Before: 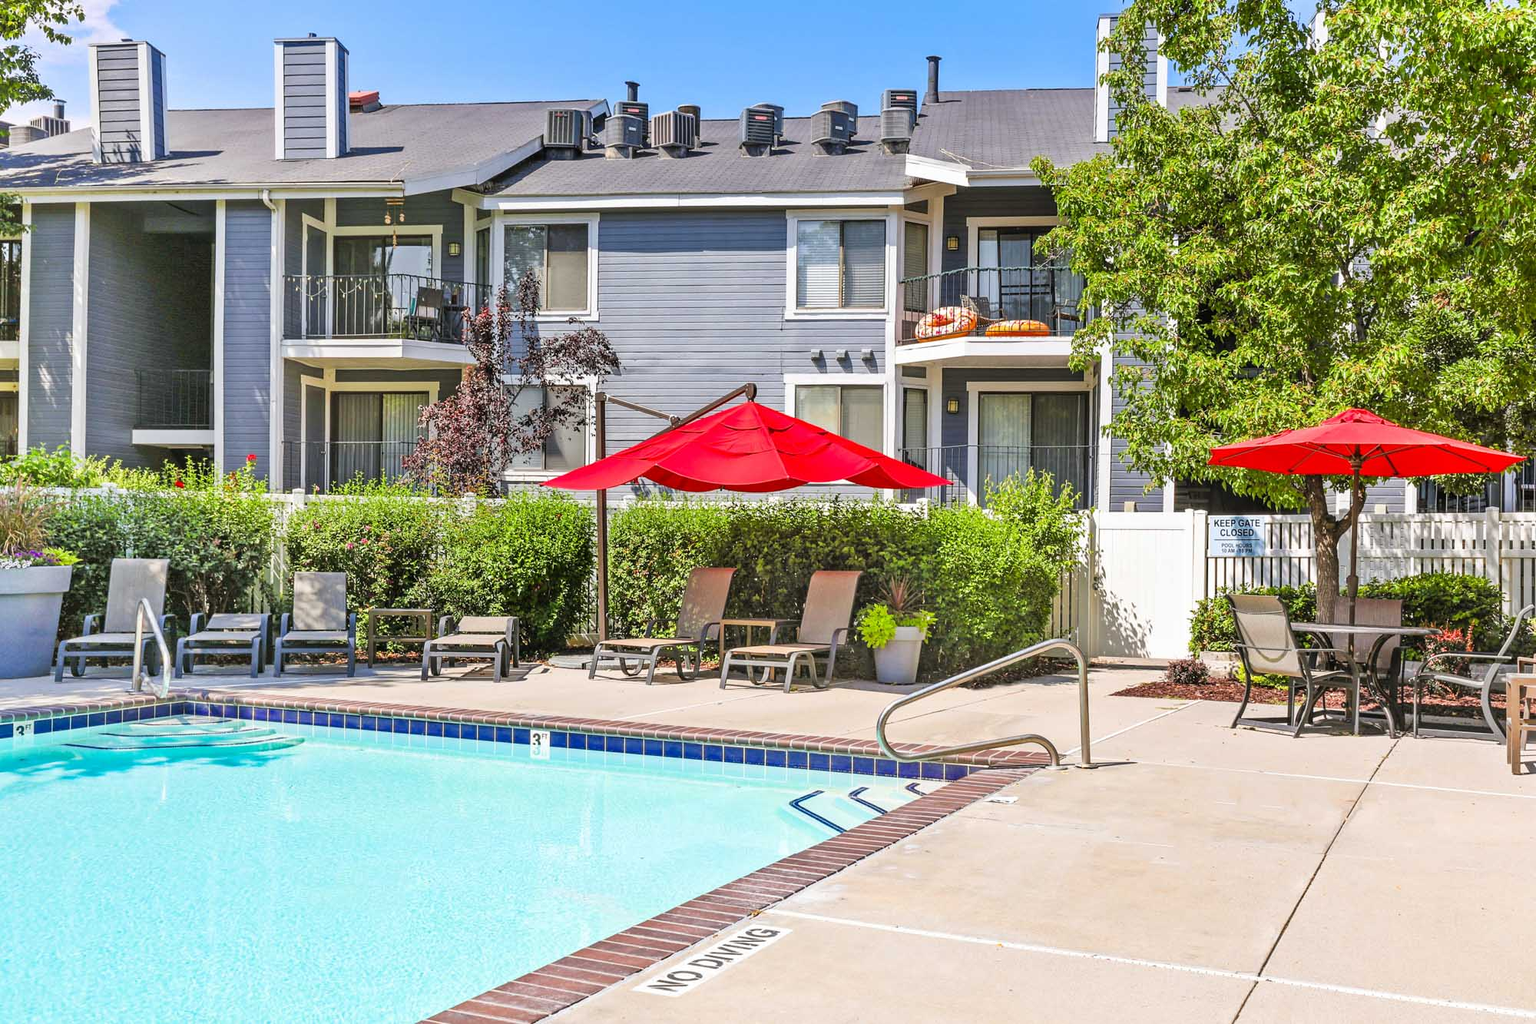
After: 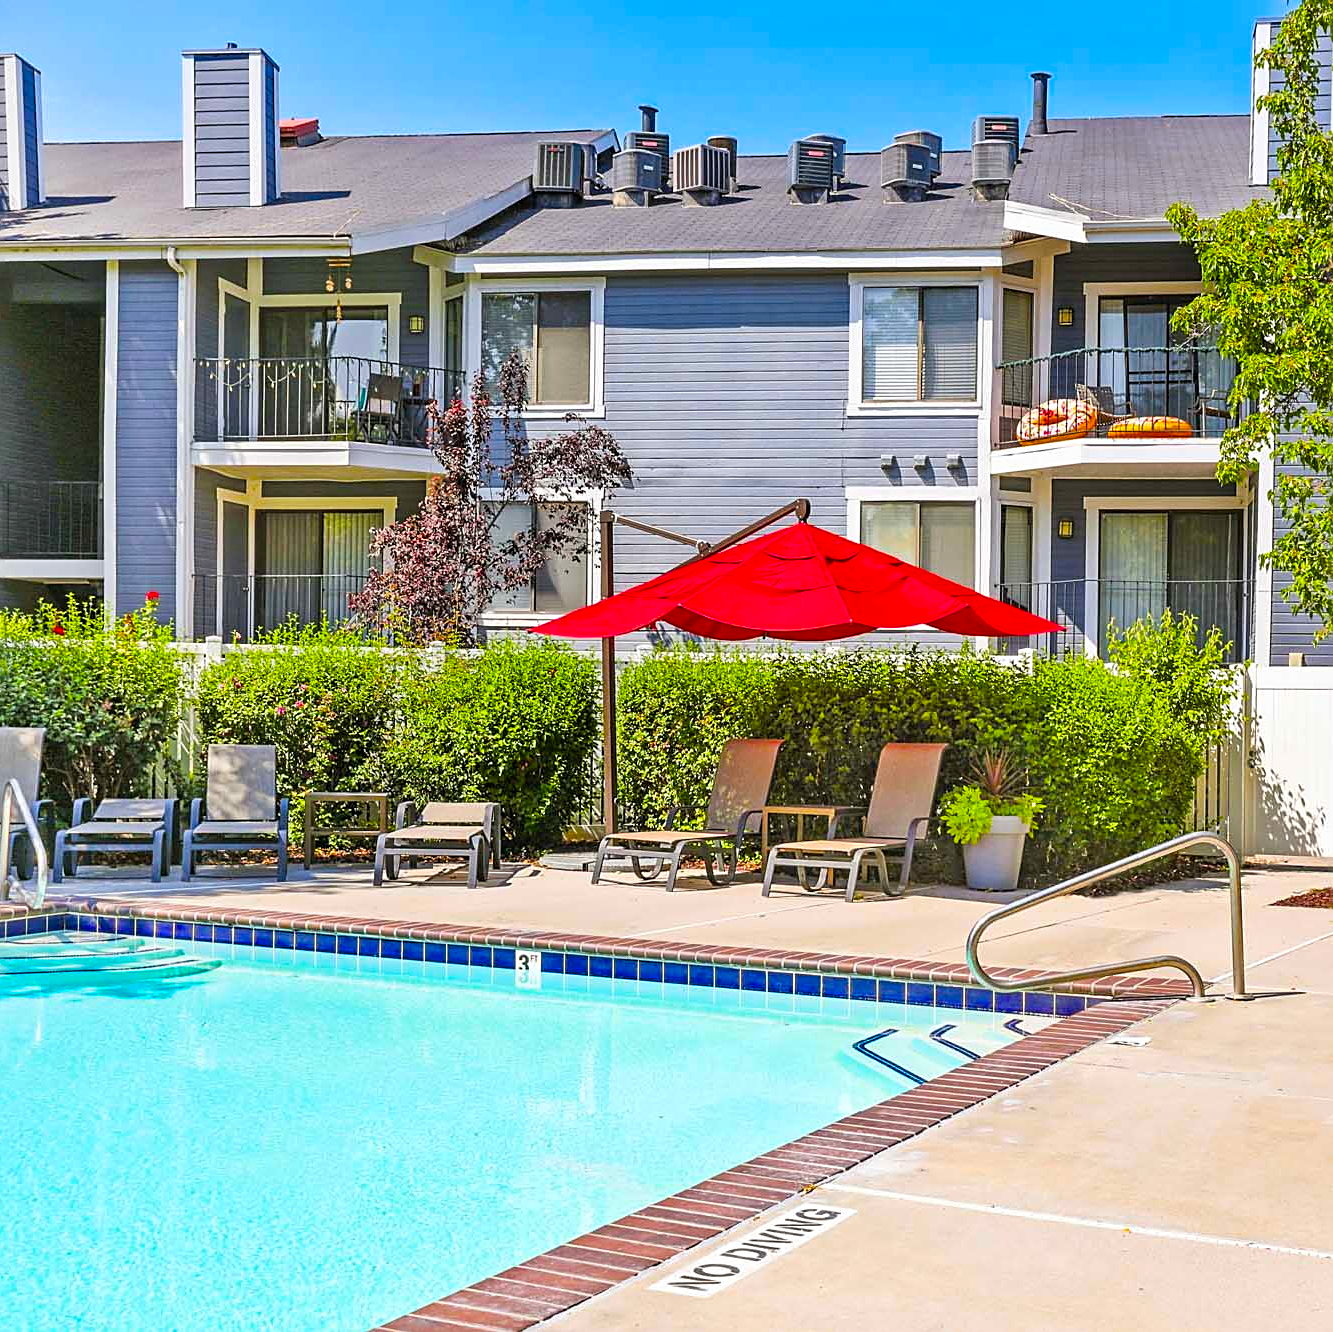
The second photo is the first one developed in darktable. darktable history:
sharpen: on, module defaults
color balance rgb: linear chroma grading › global chroma 15%, perceptual saturation grading › global saturation 30%
crop and rotate: left 8.786%, right 24.548%
